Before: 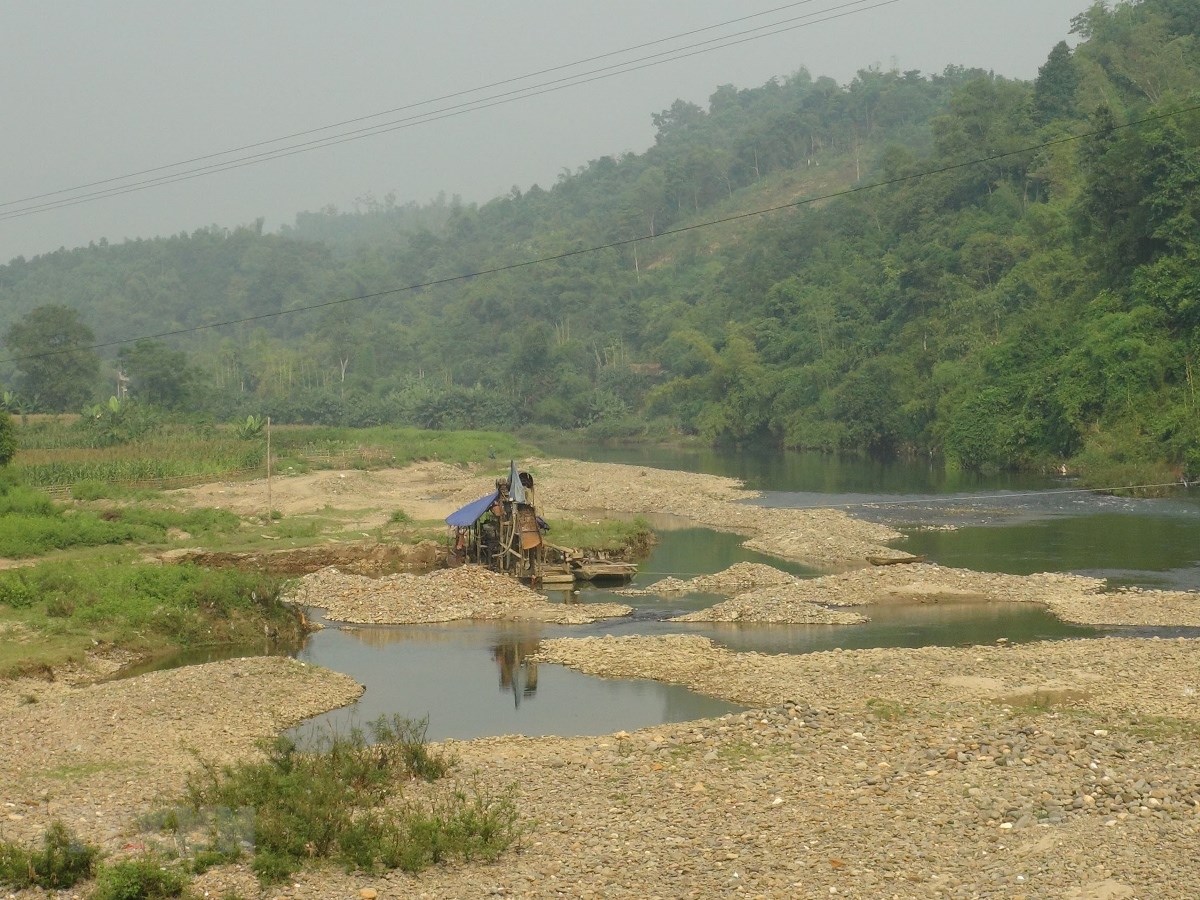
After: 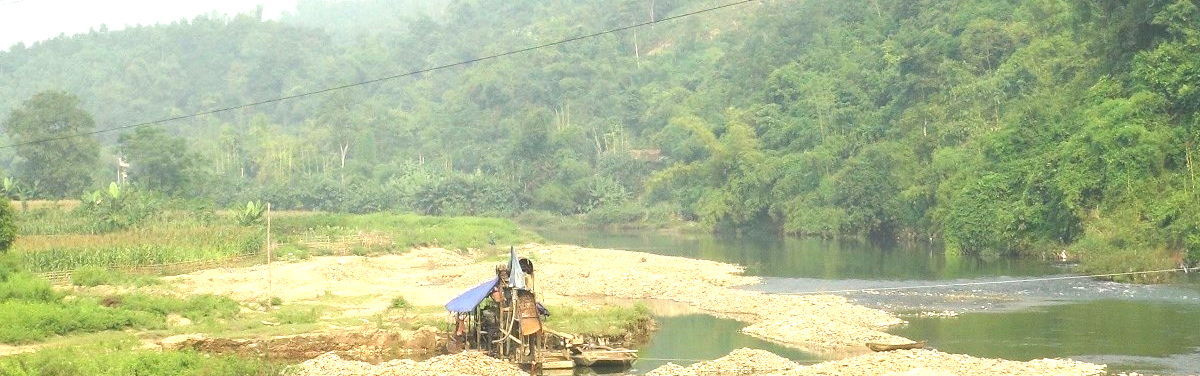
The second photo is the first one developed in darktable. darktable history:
crop and rotate: top 23.84%, bottom 34.294%
exposure: black level correction 0, exposure 1.45 EV, compensate exposure bias true, compensate highlight preservation false
